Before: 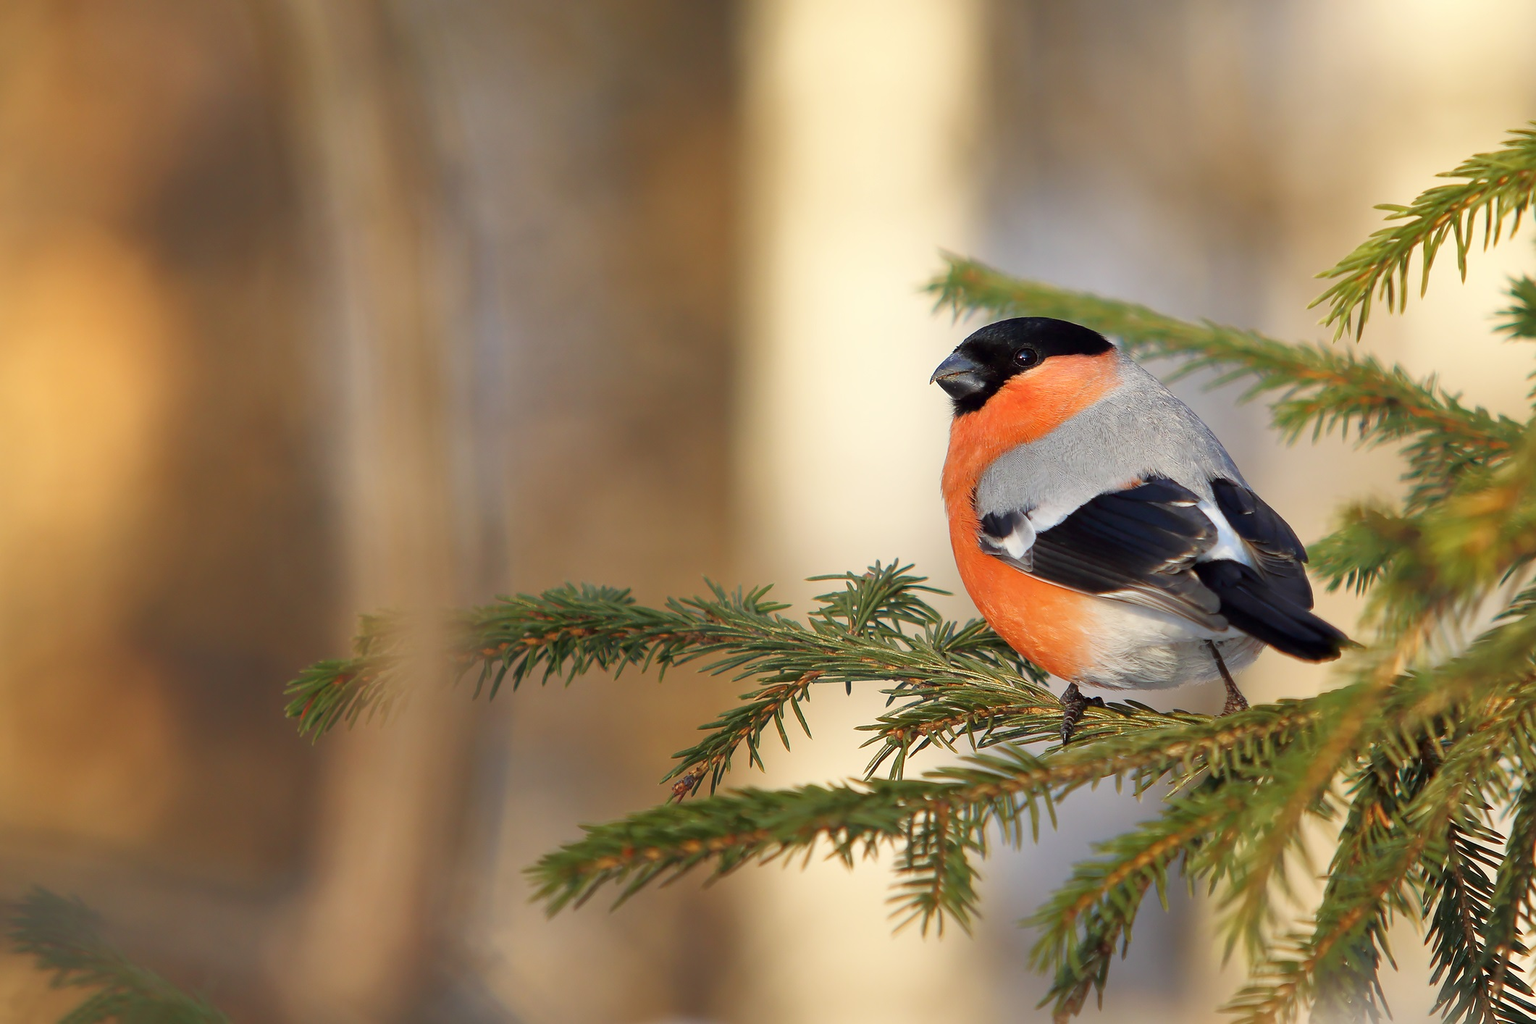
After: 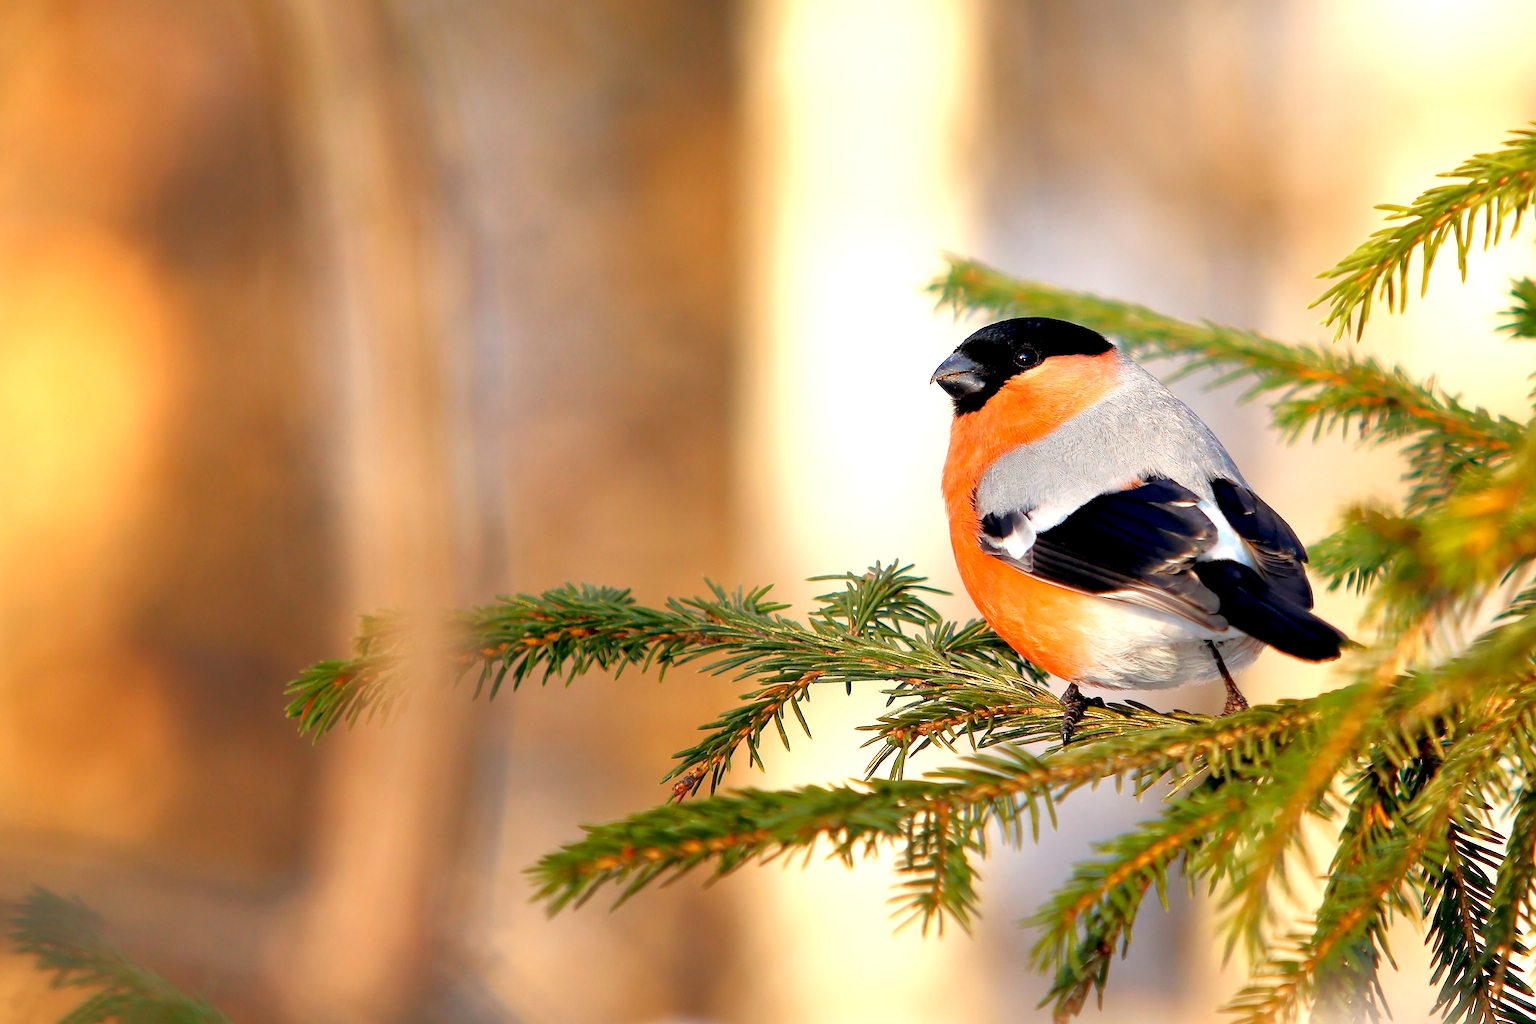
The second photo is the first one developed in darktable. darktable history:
exposure: black level correction 0.012, exposure 0.7 EV, compensate exposure bias true, compensate highlight preservation false
color balance: lift [1, 0.998, 1.001, 1.002], gamma [1, 1.02, 1, 0.98], gain [1, 1.02, 1.003, 0.98]
